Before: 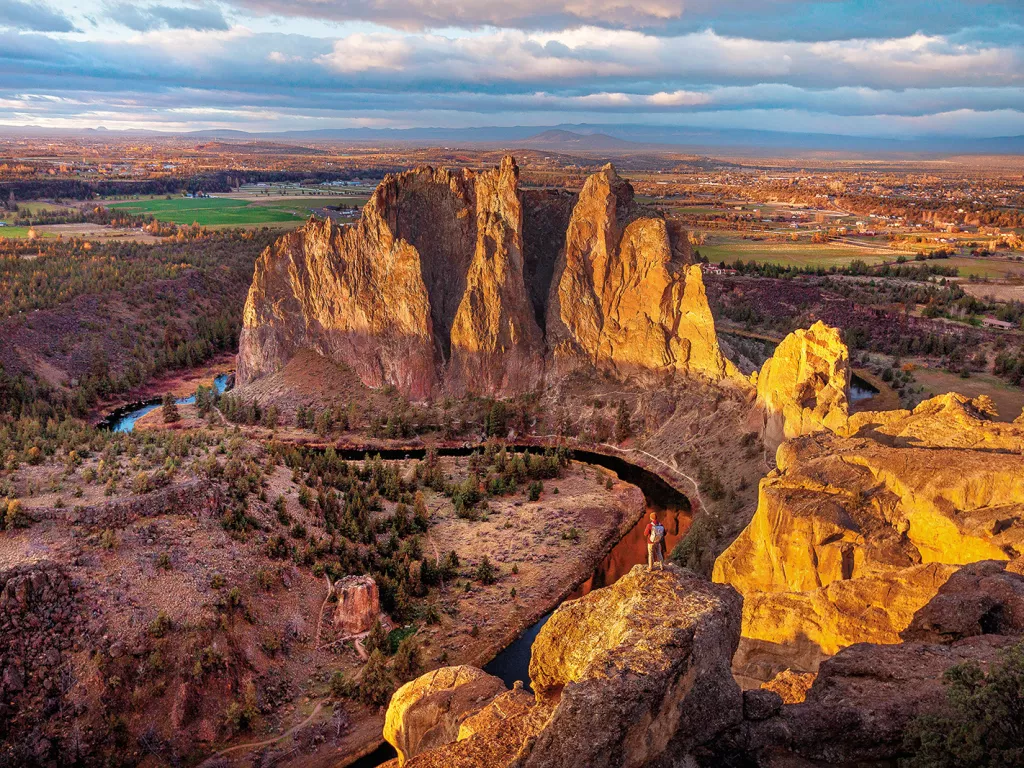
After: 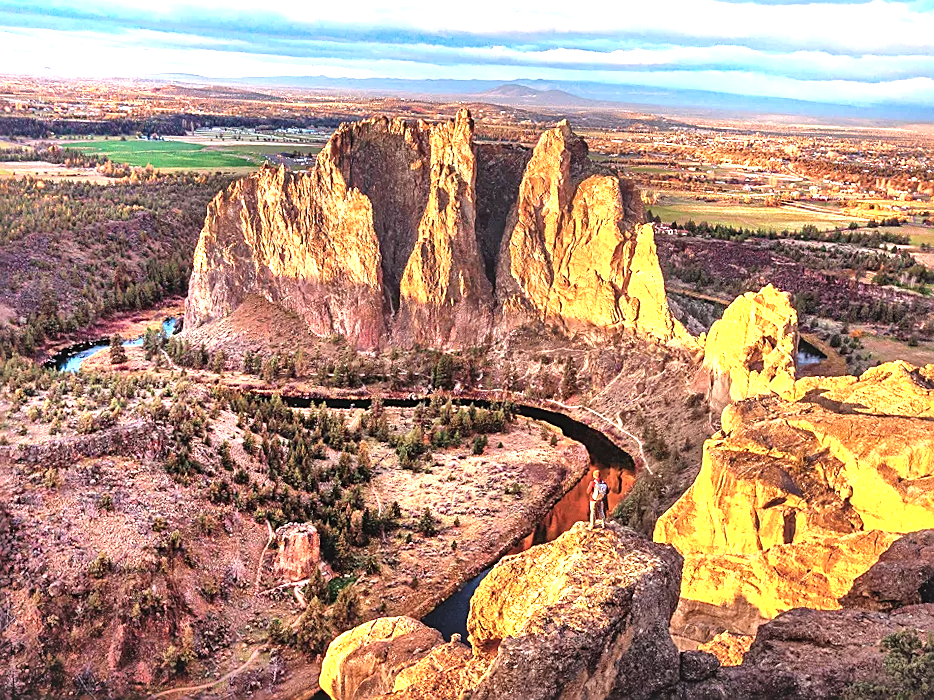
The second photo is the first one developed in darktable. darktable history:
local contrast: mode bilateral grid, contrast 50, coarseness 50, detail 150%, midtone range 0.2
sharpen: on, module defaults
crop and rotate: angle -1.96°, left 3.097%, top 4.154%, right 1.586%, bottom 0.529%
exposure: black level correction -0.005, exposure 1 EV, compensate highlight preservation false
shadows and highlights: radius 110.86, shadows 51.09, white point adjustment 9.16, highlights -4.17, highlights color adjustment 32.2%, soften with gaussian
